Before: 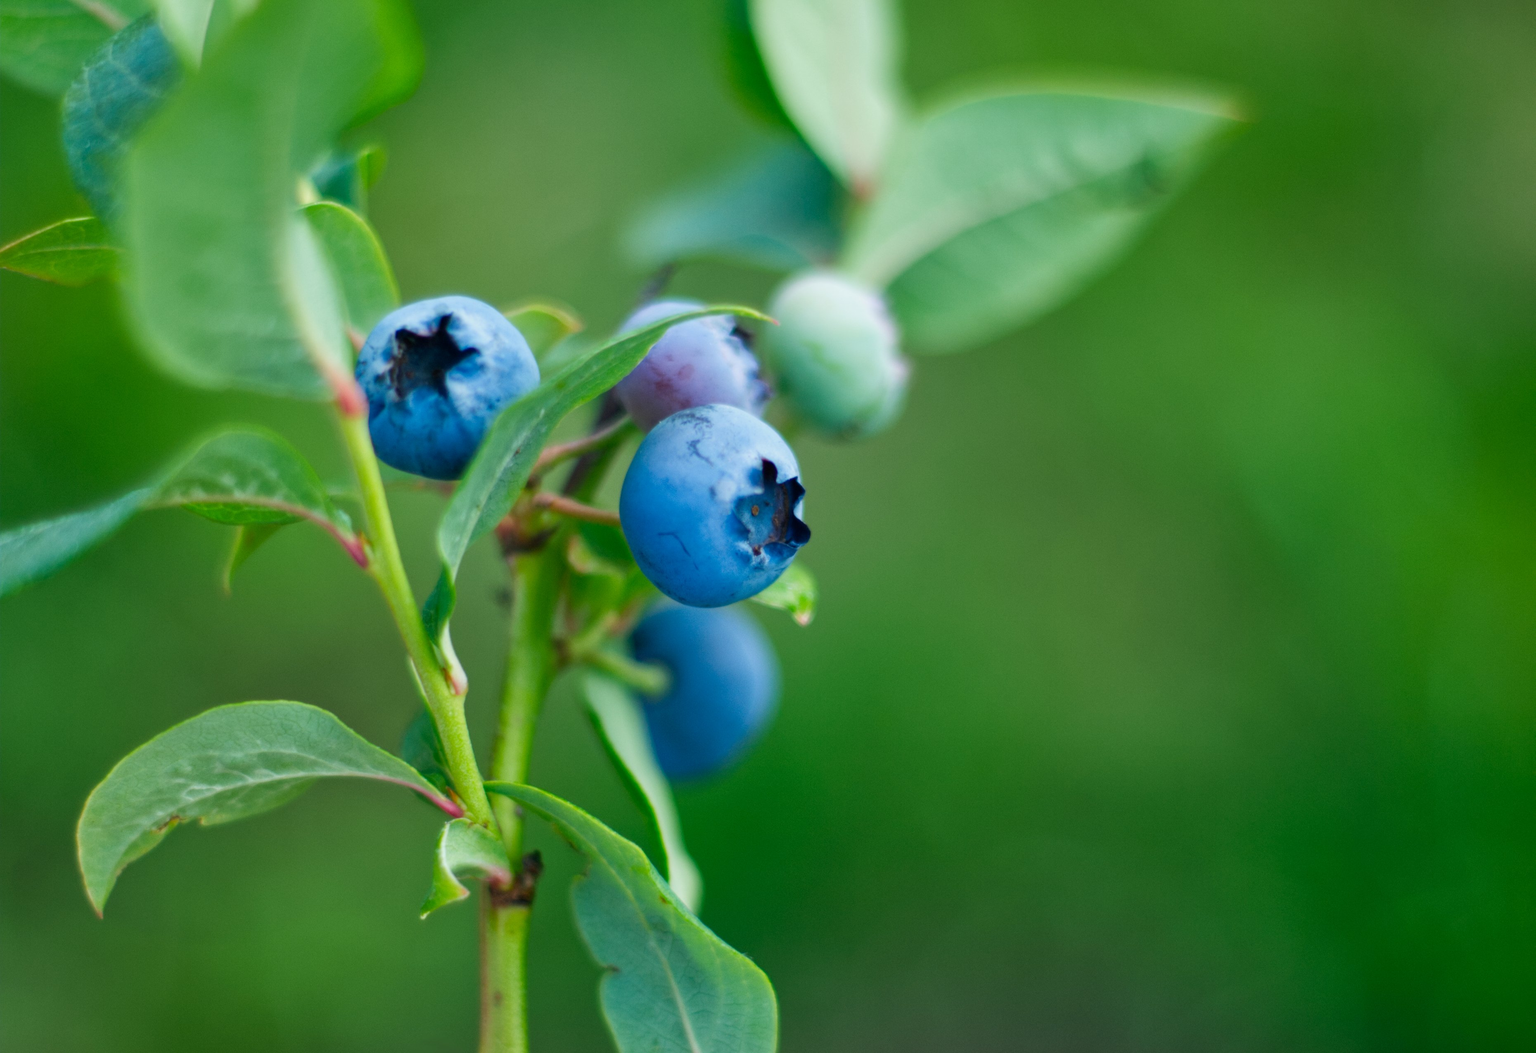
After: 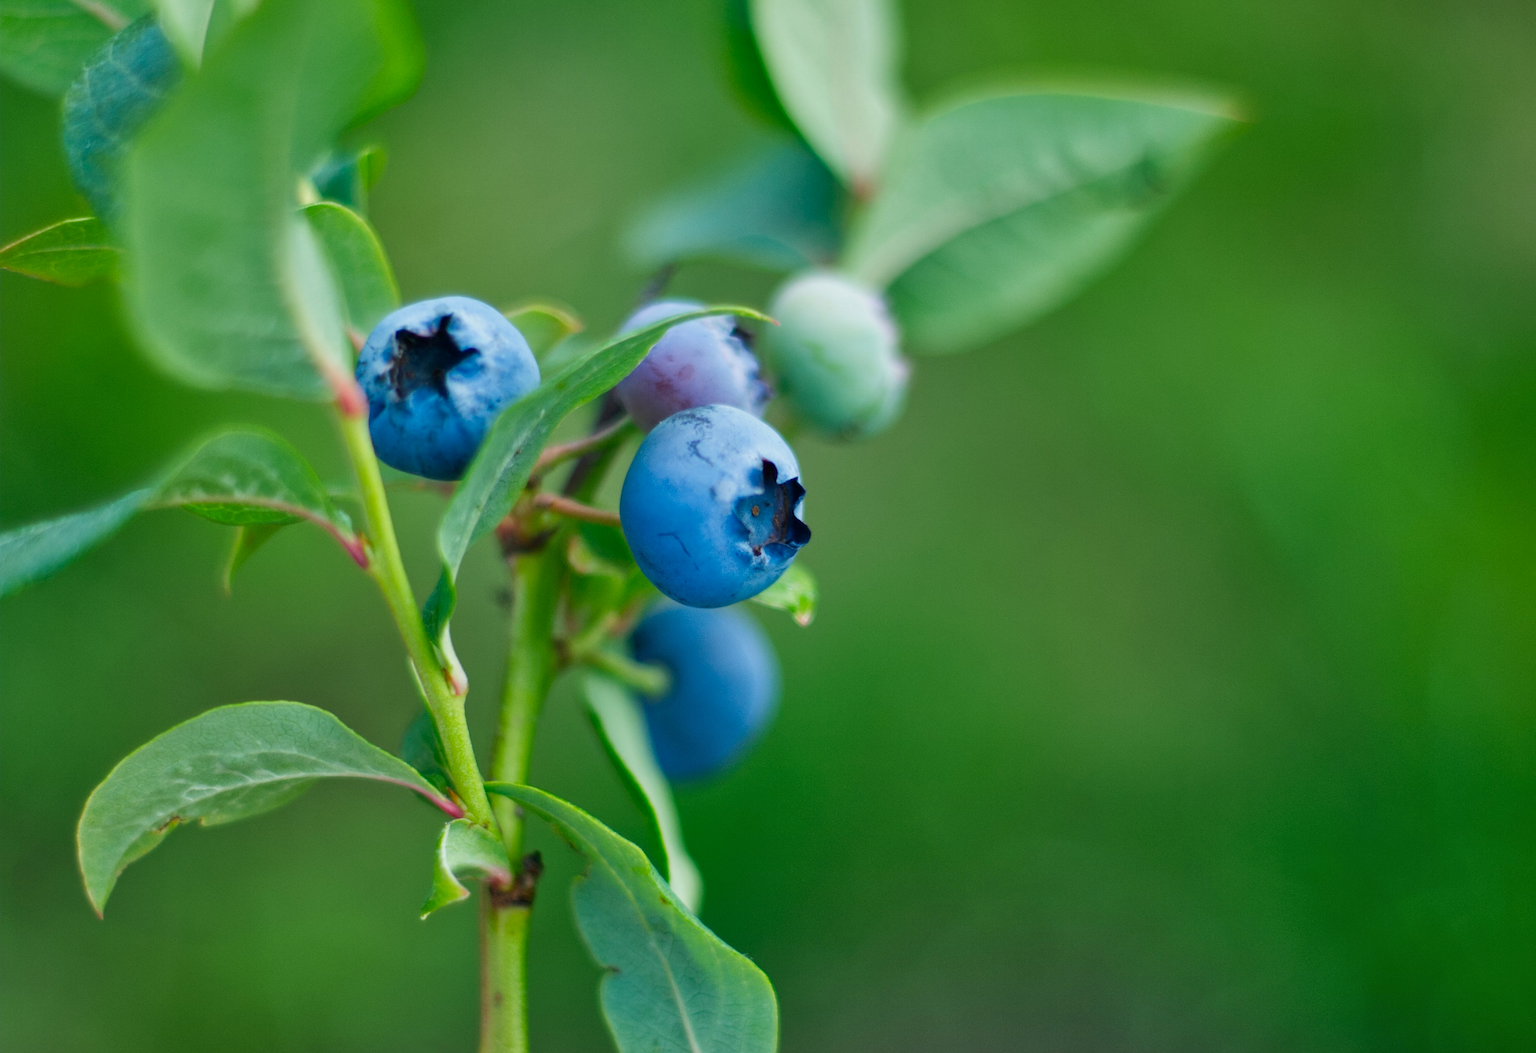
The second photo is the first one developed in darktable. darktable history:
sharpen: on, module defaults
shadows and highlights: shadows 43.64, white point adjustment -1.52, soften with gaussian
